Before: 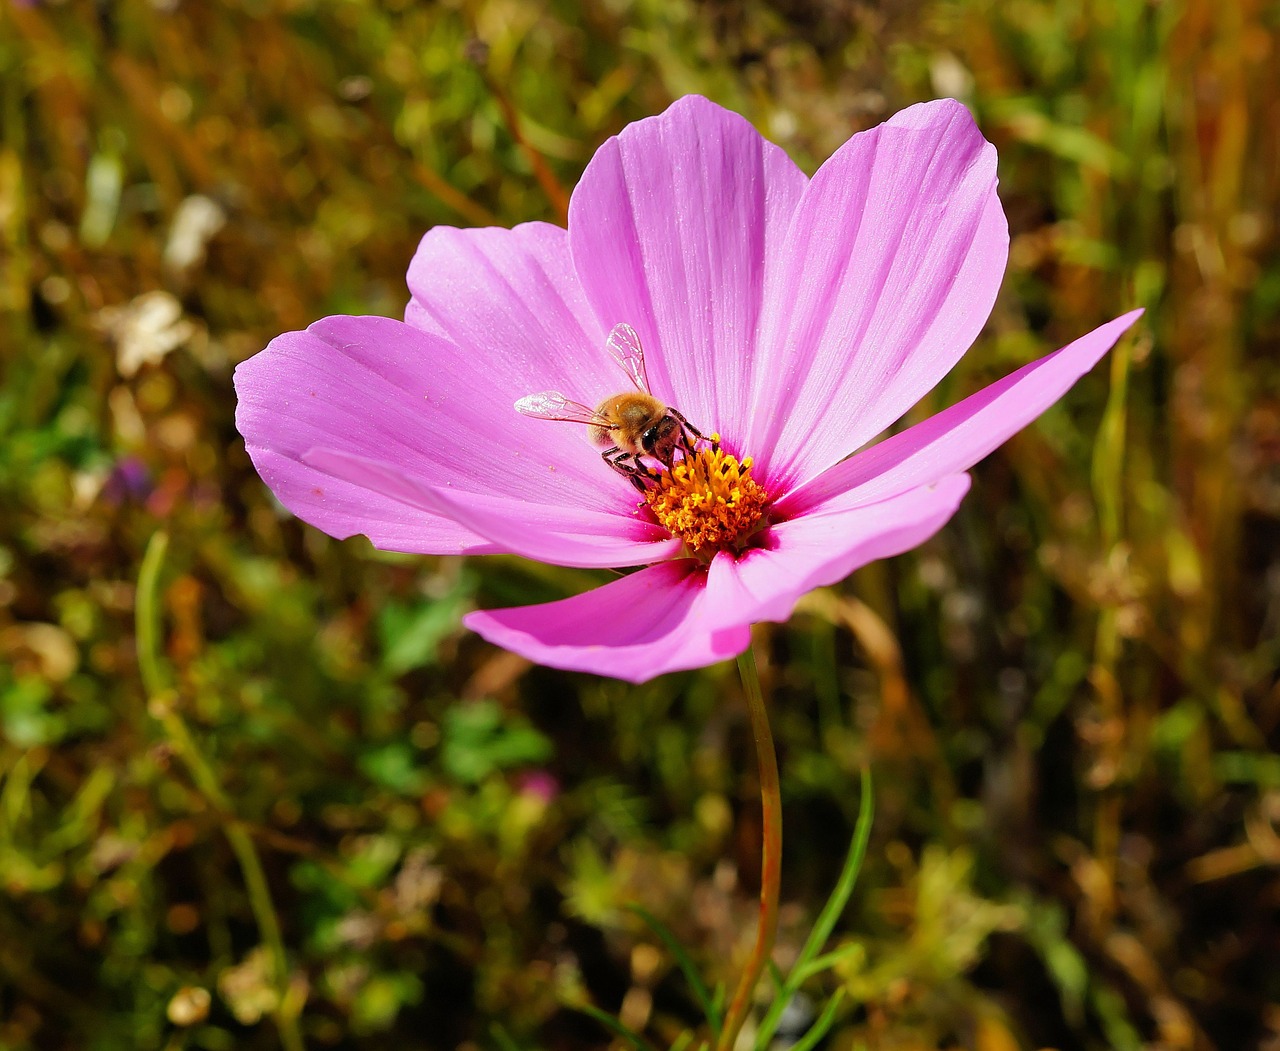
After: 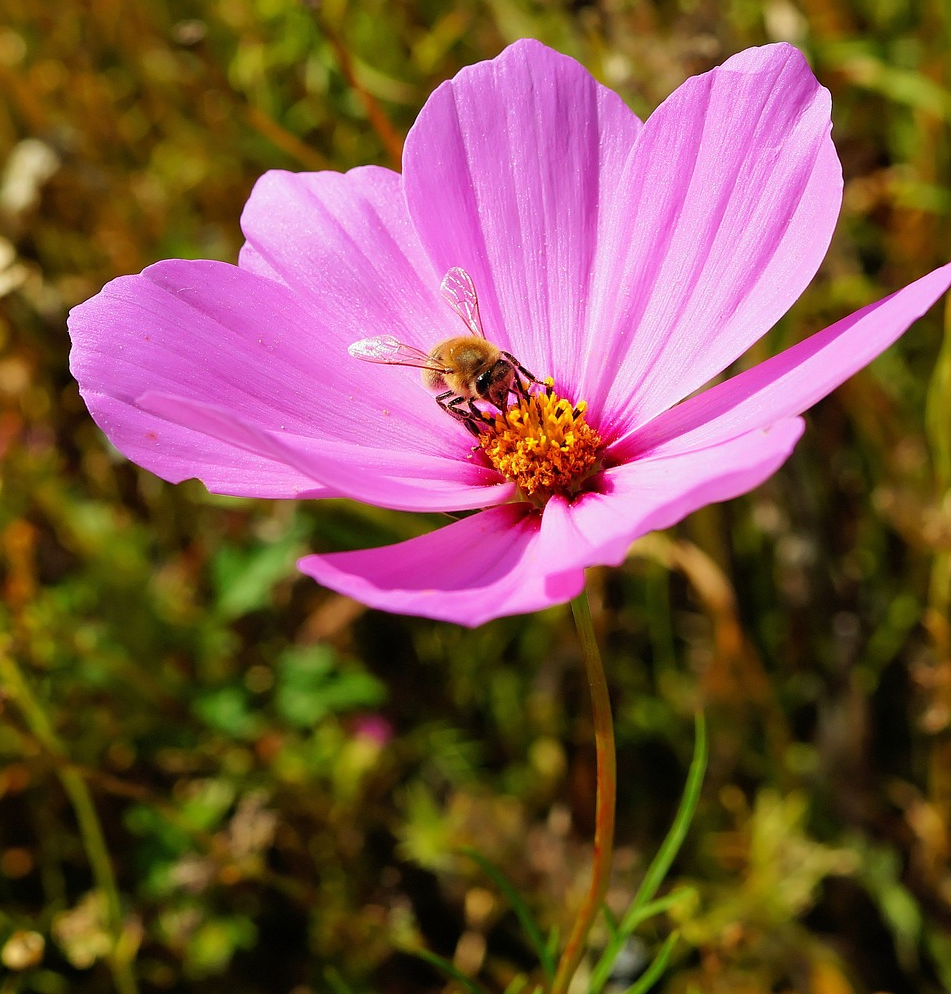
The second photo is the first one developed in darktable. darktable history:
velvia: on, module defaults
crop and rotate: left 13.032%, top 5.39%, right 12.6%
